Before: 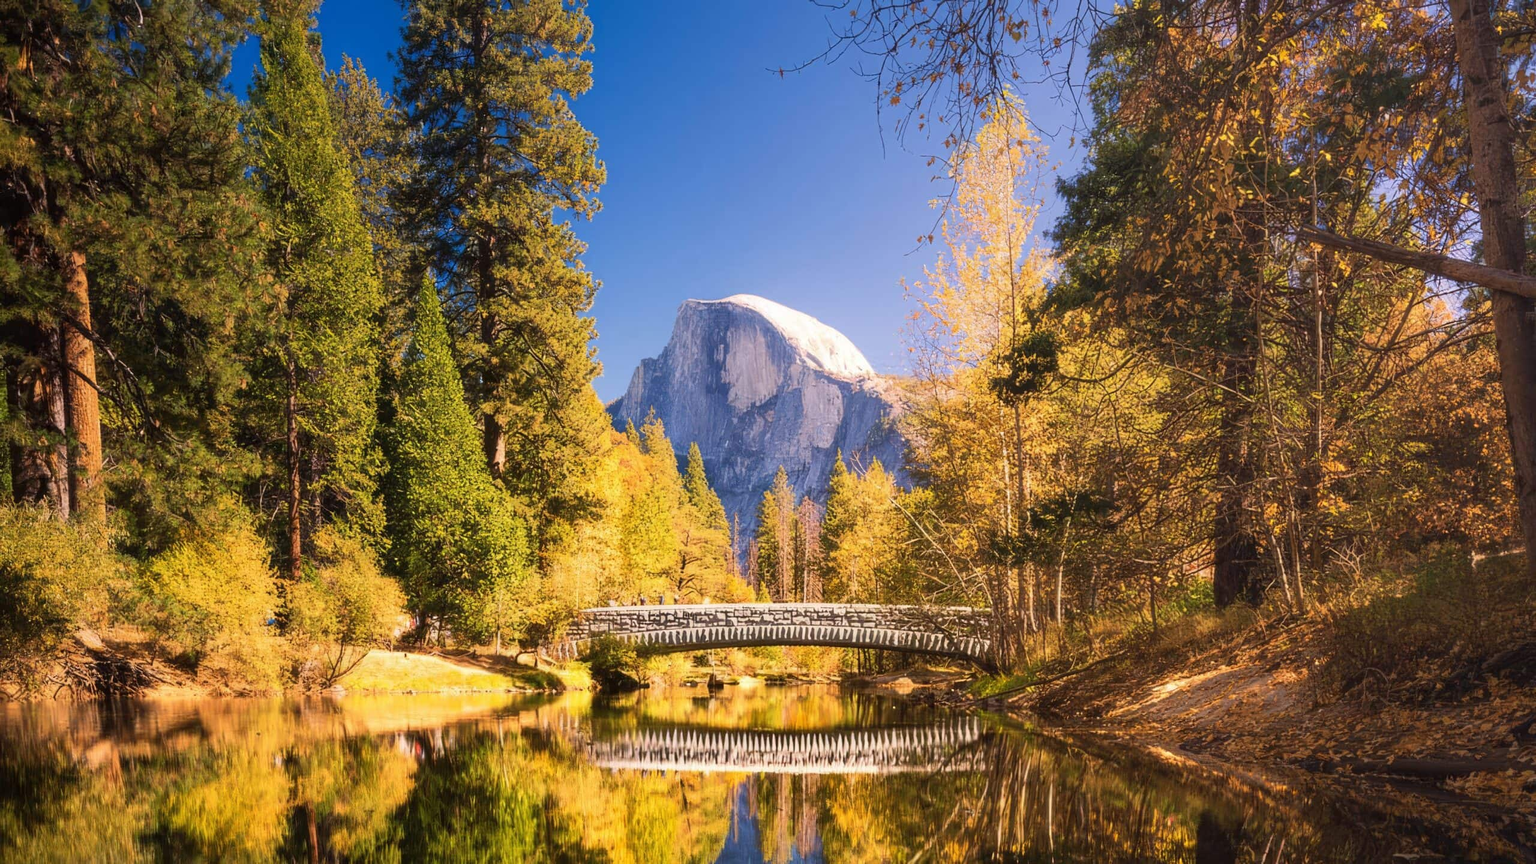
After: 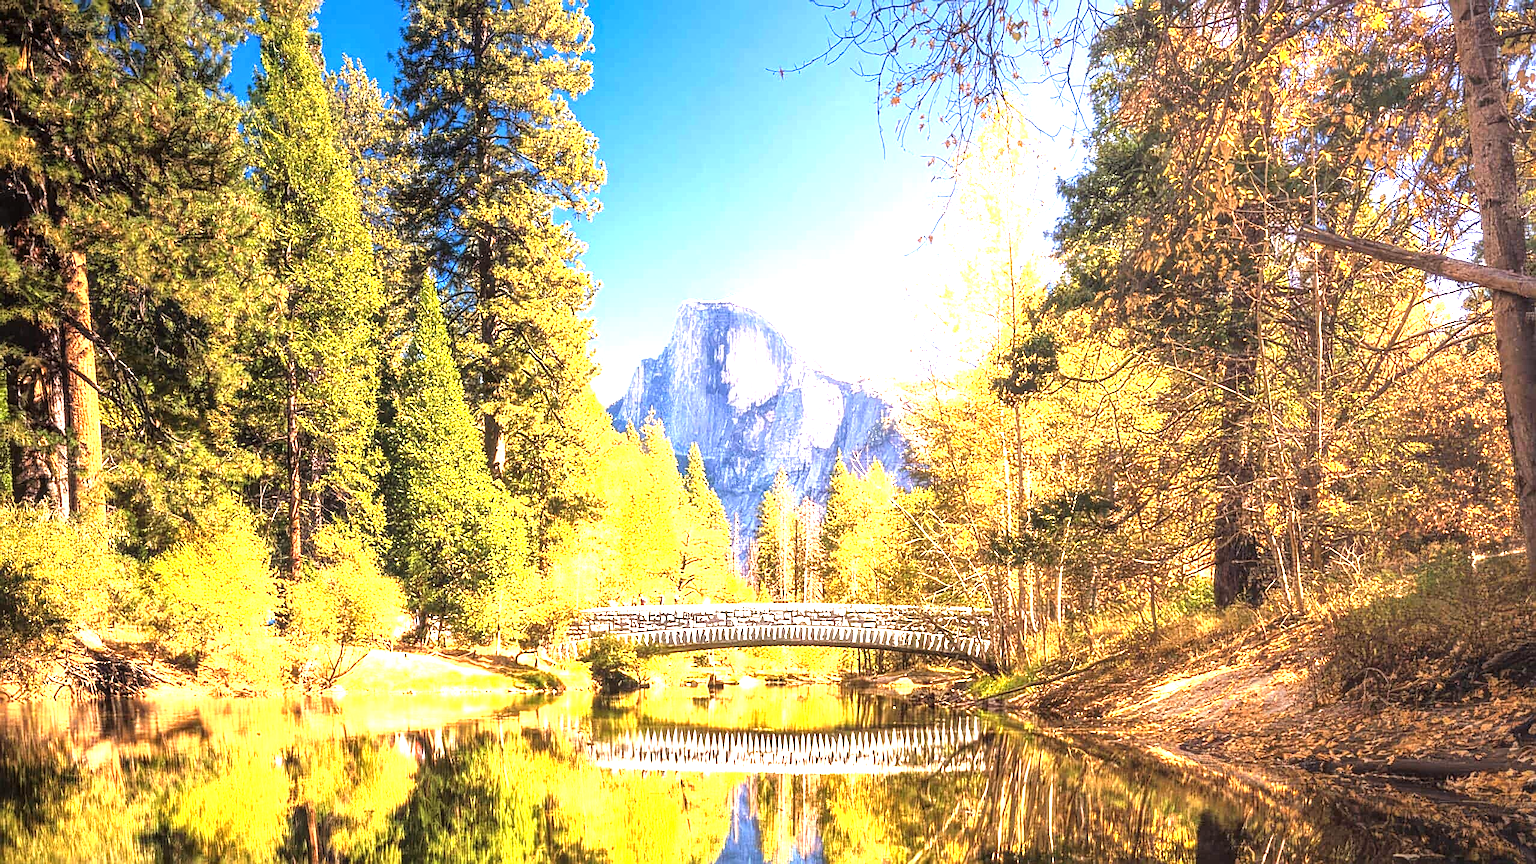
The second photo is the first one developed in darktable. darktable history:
local contrast: on, module defaults
exposure: black level correction 0, exposure 1.2 EV, compensate highlight preservation false
sharpen: on, module defaults
tone equalizer: -8 EV -0.739 EV, -7 EV -0.67 EV, -6 EV -0.574 EV, -5 EV -0.39 EV, -3 EV 0.4 EV, -2 EV 0.6 EV, -1 EV 0.685 EV, +0 EV 0.769 EV
